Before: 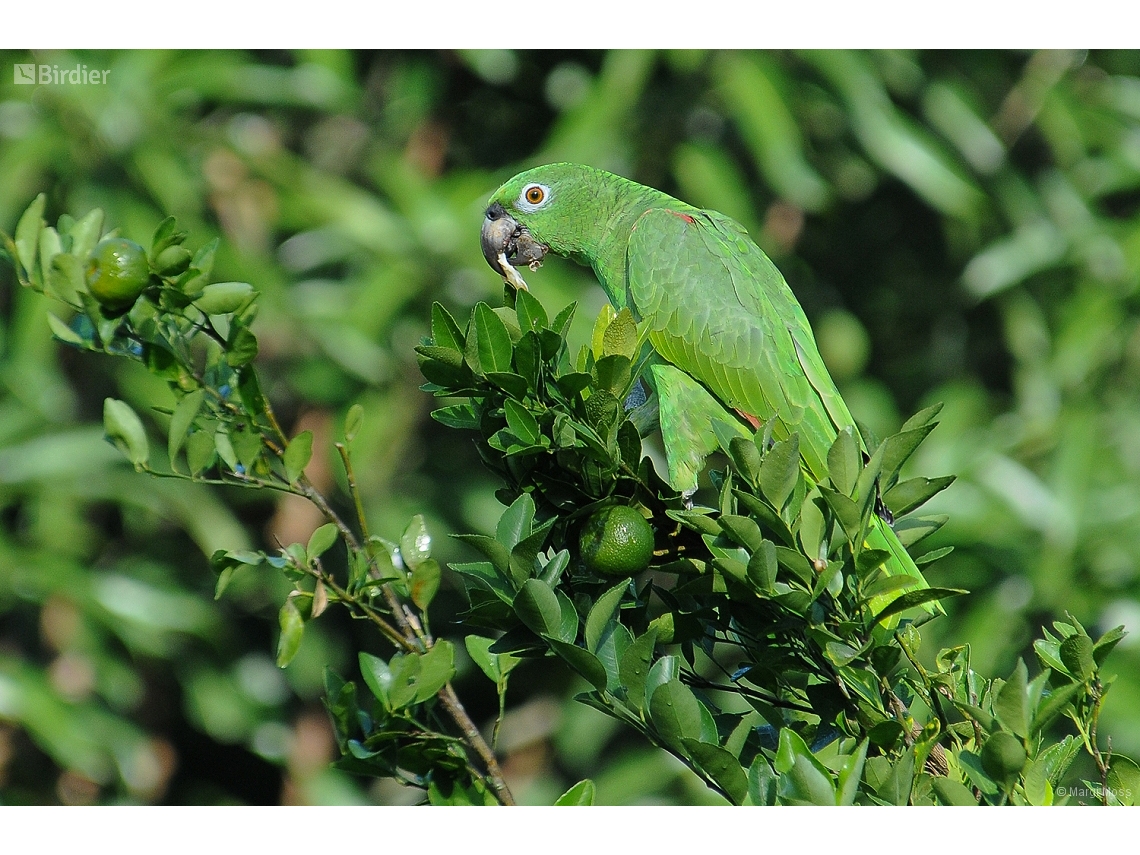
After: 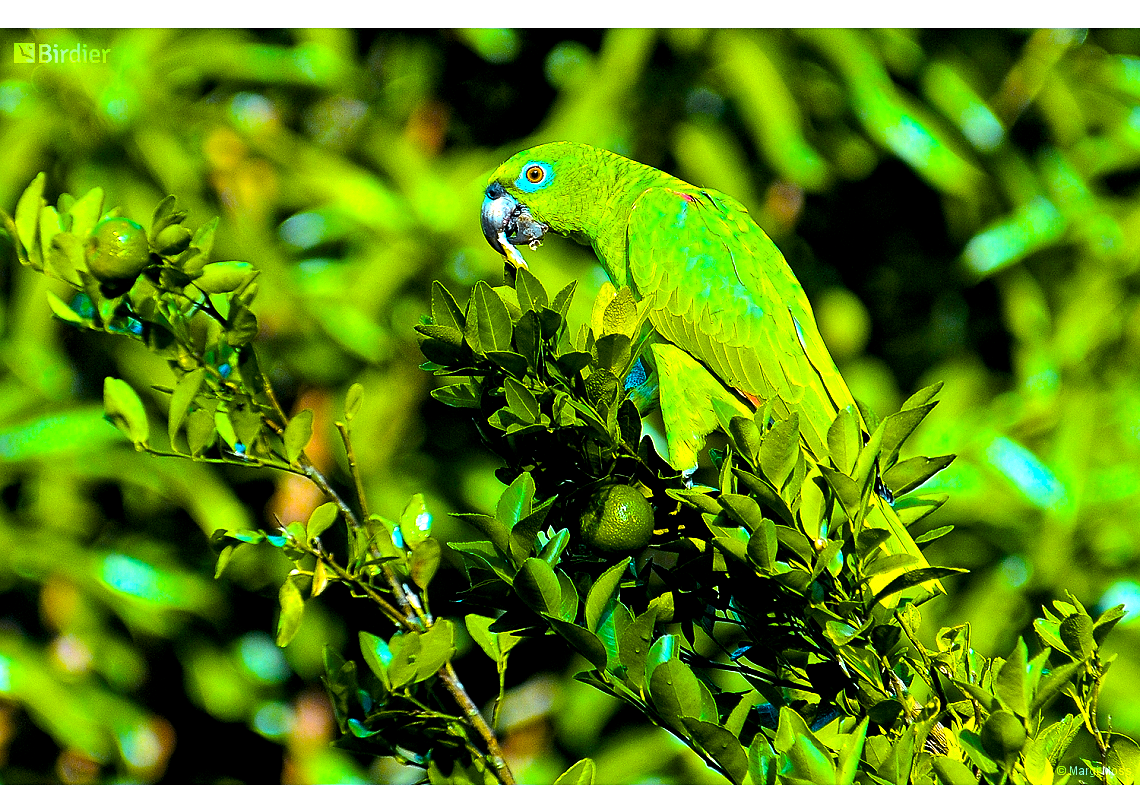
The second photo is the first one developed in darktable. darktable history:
exposure: black level correction 0.012, compensate highlight preservation false
color balance rgb: linear chroma grading › highlights 100%, linear chroma grading › global chroma 23.41%, perceptual saturation grading › global saturation 35.38%, hue shift -10.68°, perceptual brilliance grading › highlights 47.25%, perceptual brilliance grading › mid-tones 22.2%, perceptual brilliance grading › shadows -5.93%
sharpen: amount 0.2
white balance: red 0.924, blue 1.095
crop and rotate: top 2.479%, bottom 3.018%
